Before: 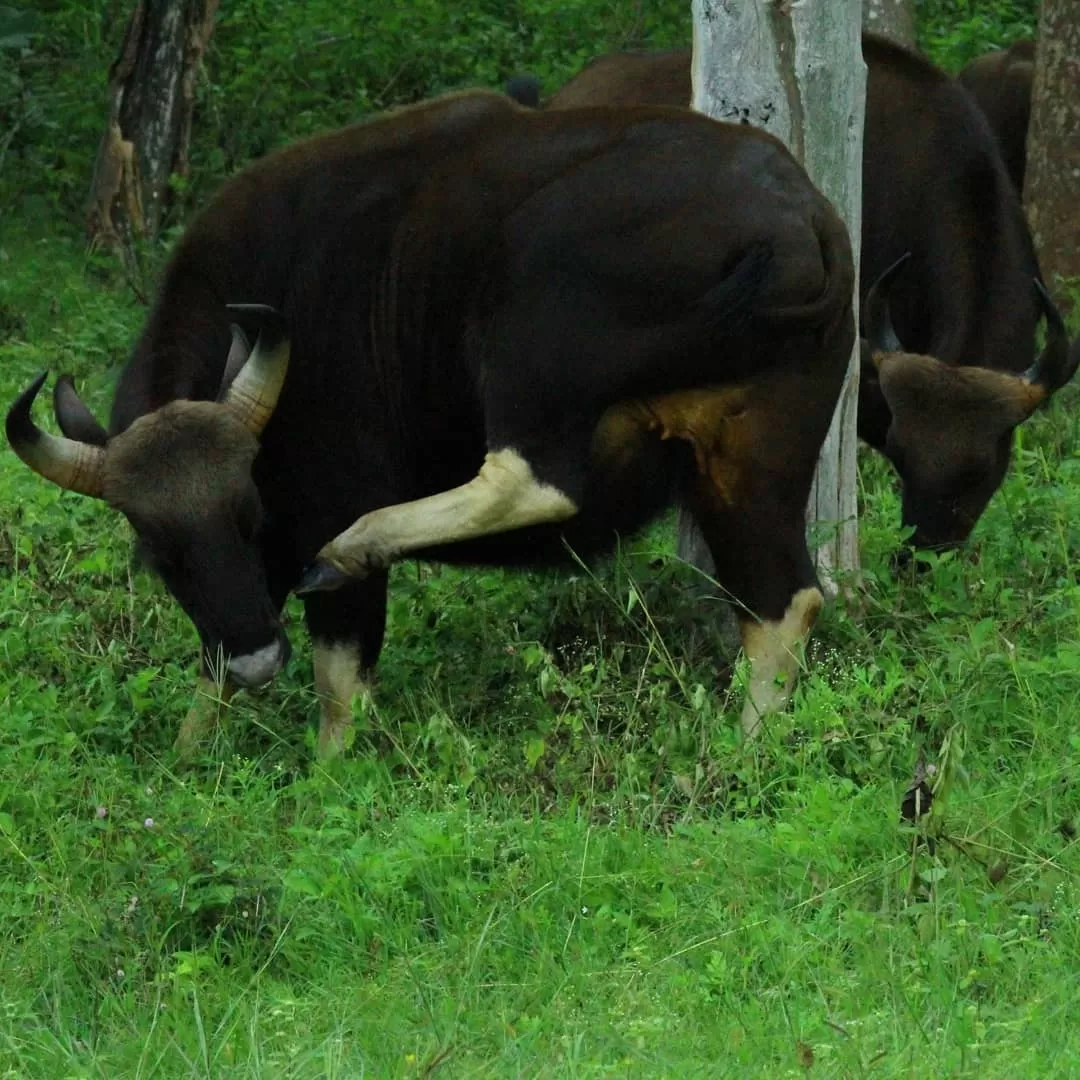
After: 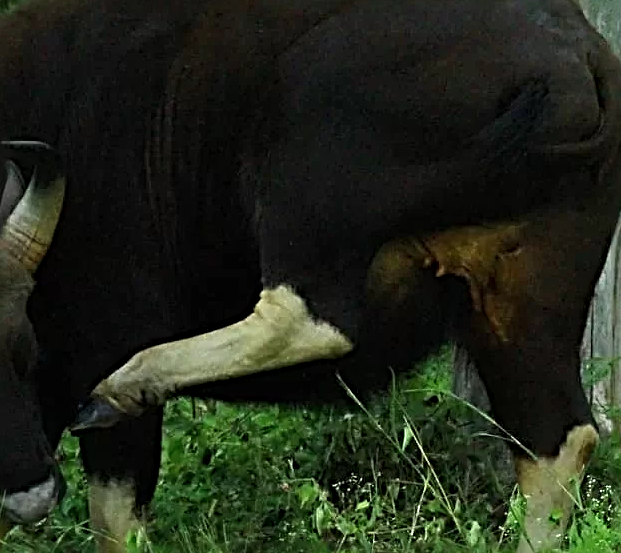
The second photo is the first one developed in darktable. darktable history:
sharpen: radius 3.701, amount 0.934
crop: left 20.857%, top 15.139%, right 21.64%, bottom 33.649%
